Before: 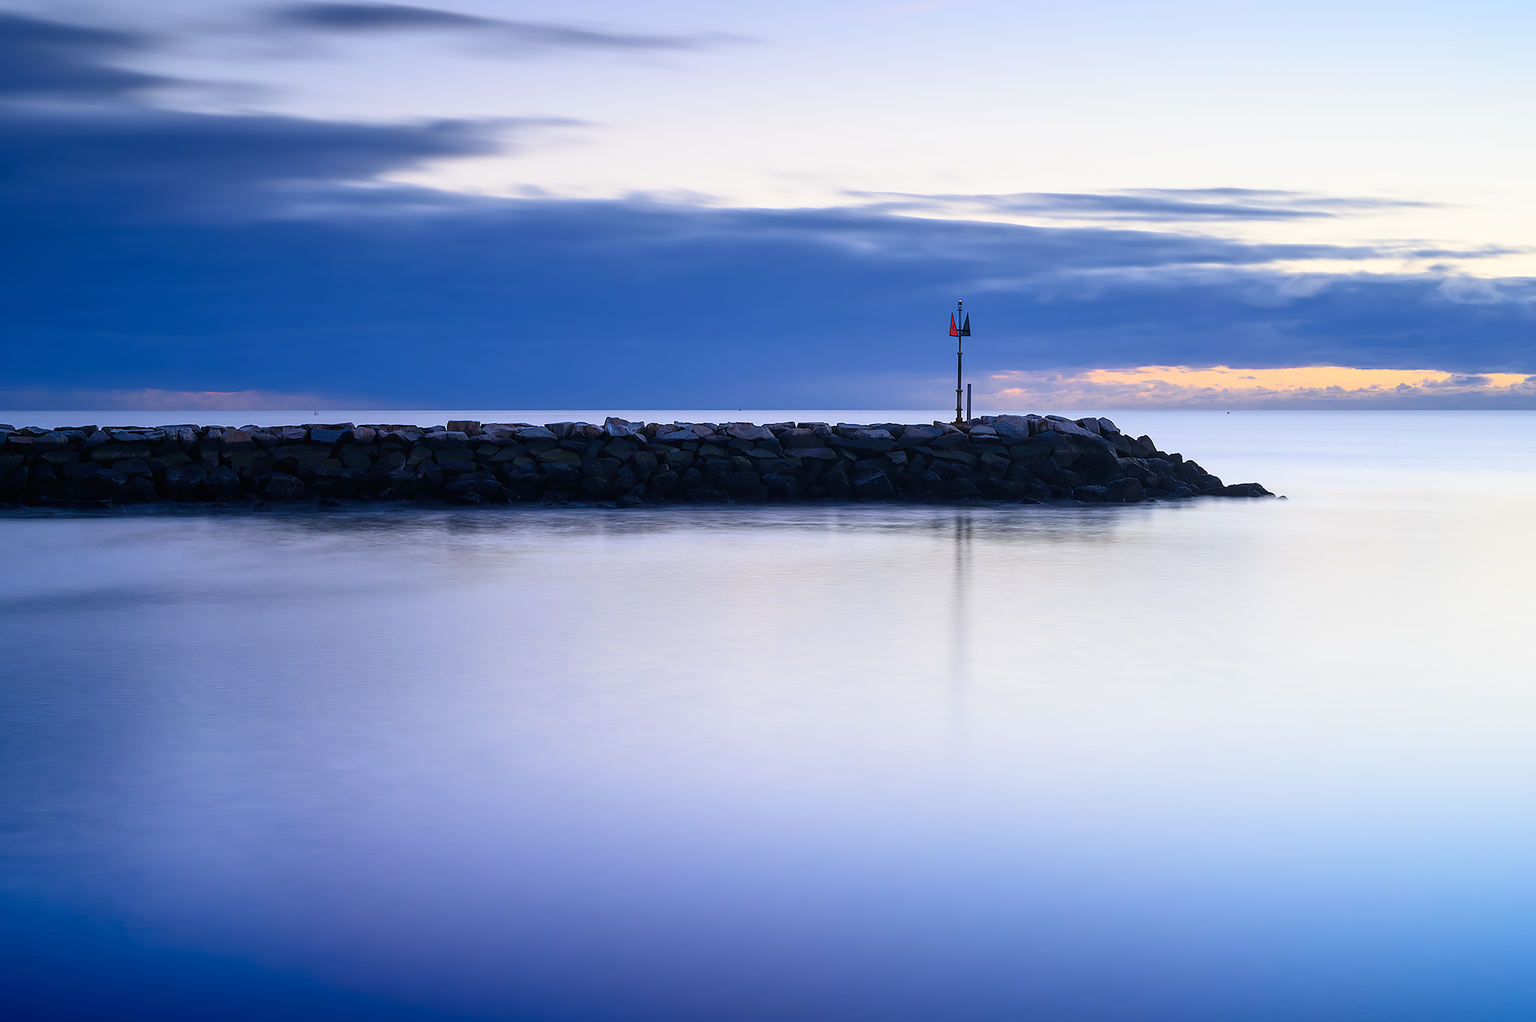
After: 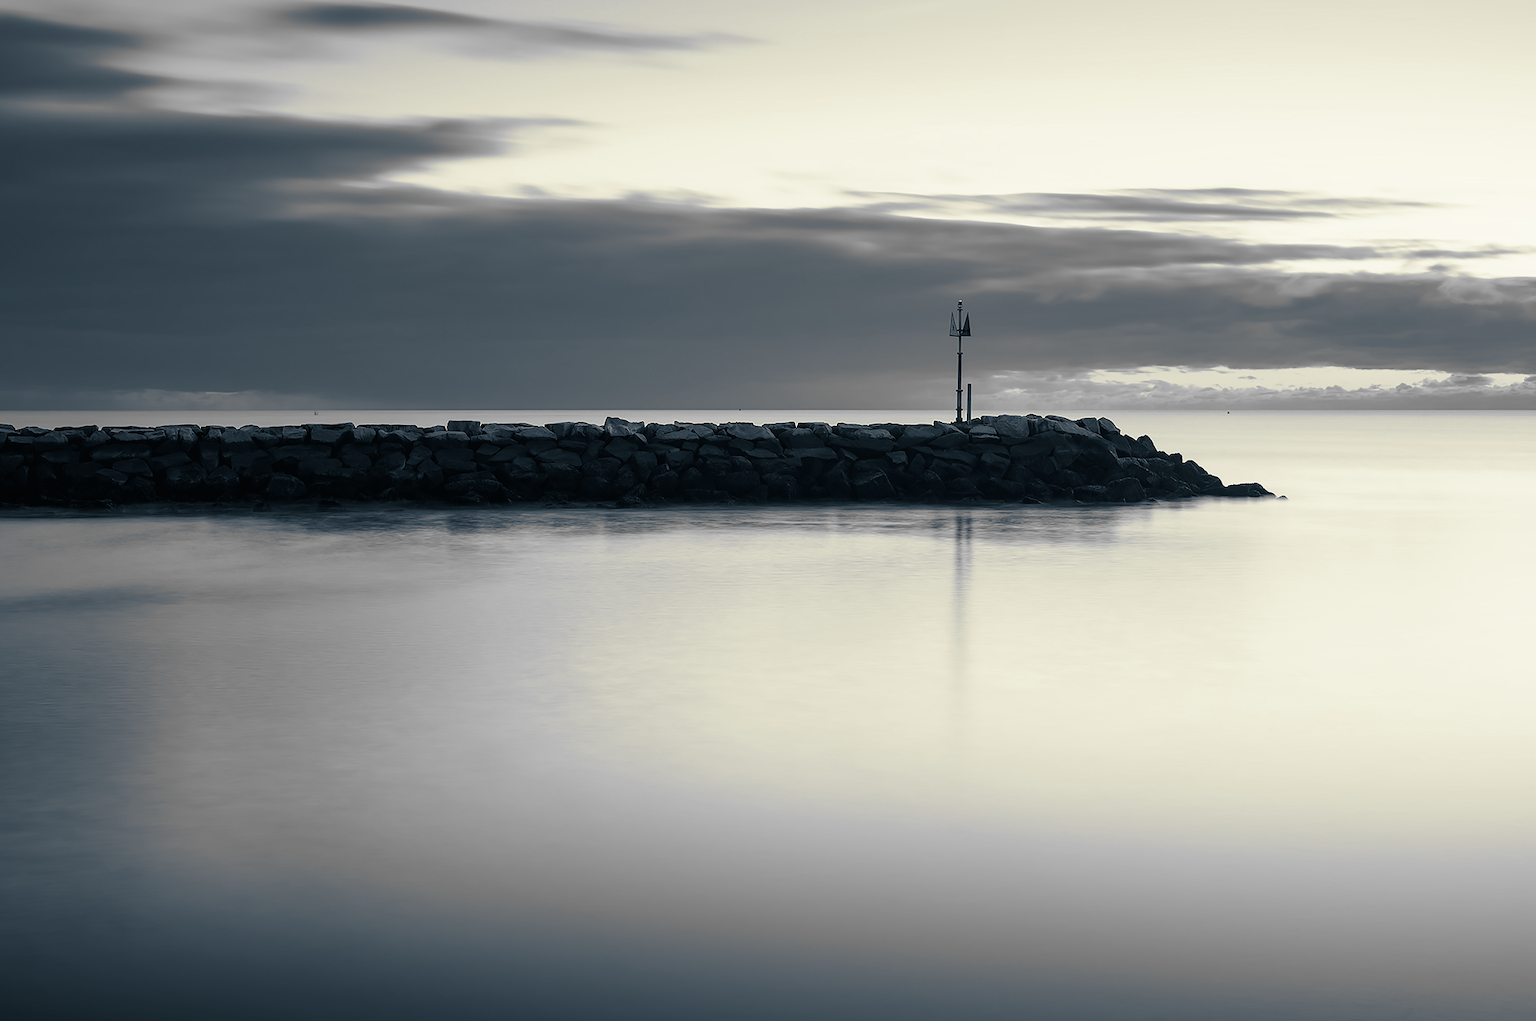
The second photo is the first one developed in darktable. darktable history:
split-toning: shadows › hue 216°, shadows › saturation 1, highlights › hue 57.6°, balance -33.4
monochrome: a 32, b 64, size 2.3
